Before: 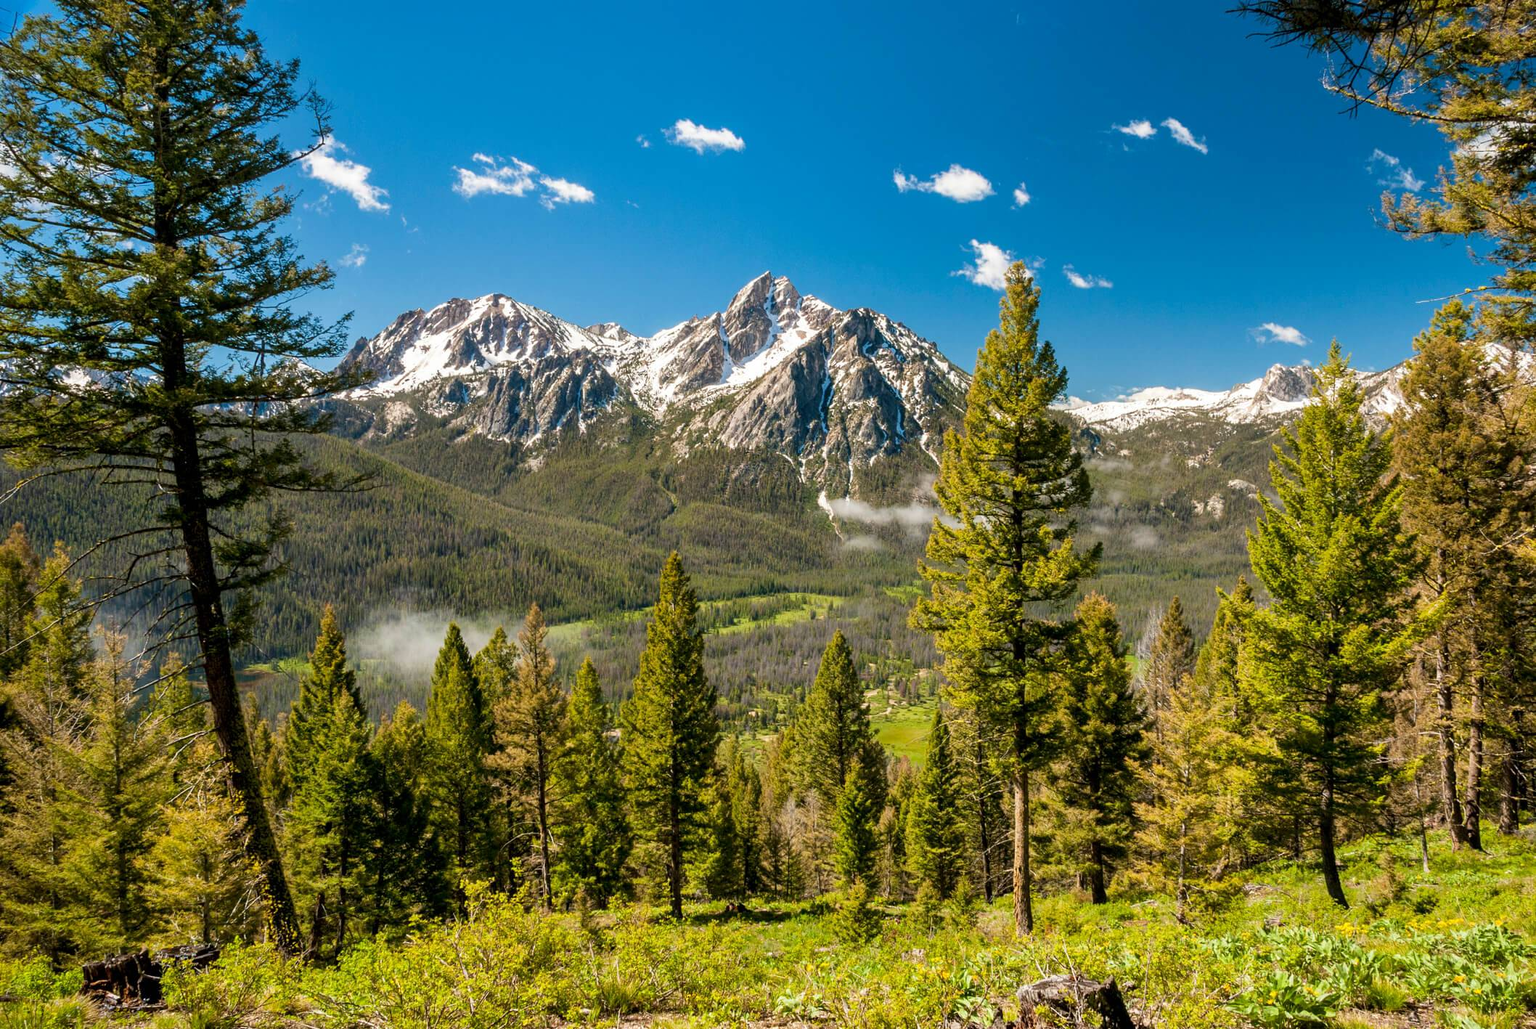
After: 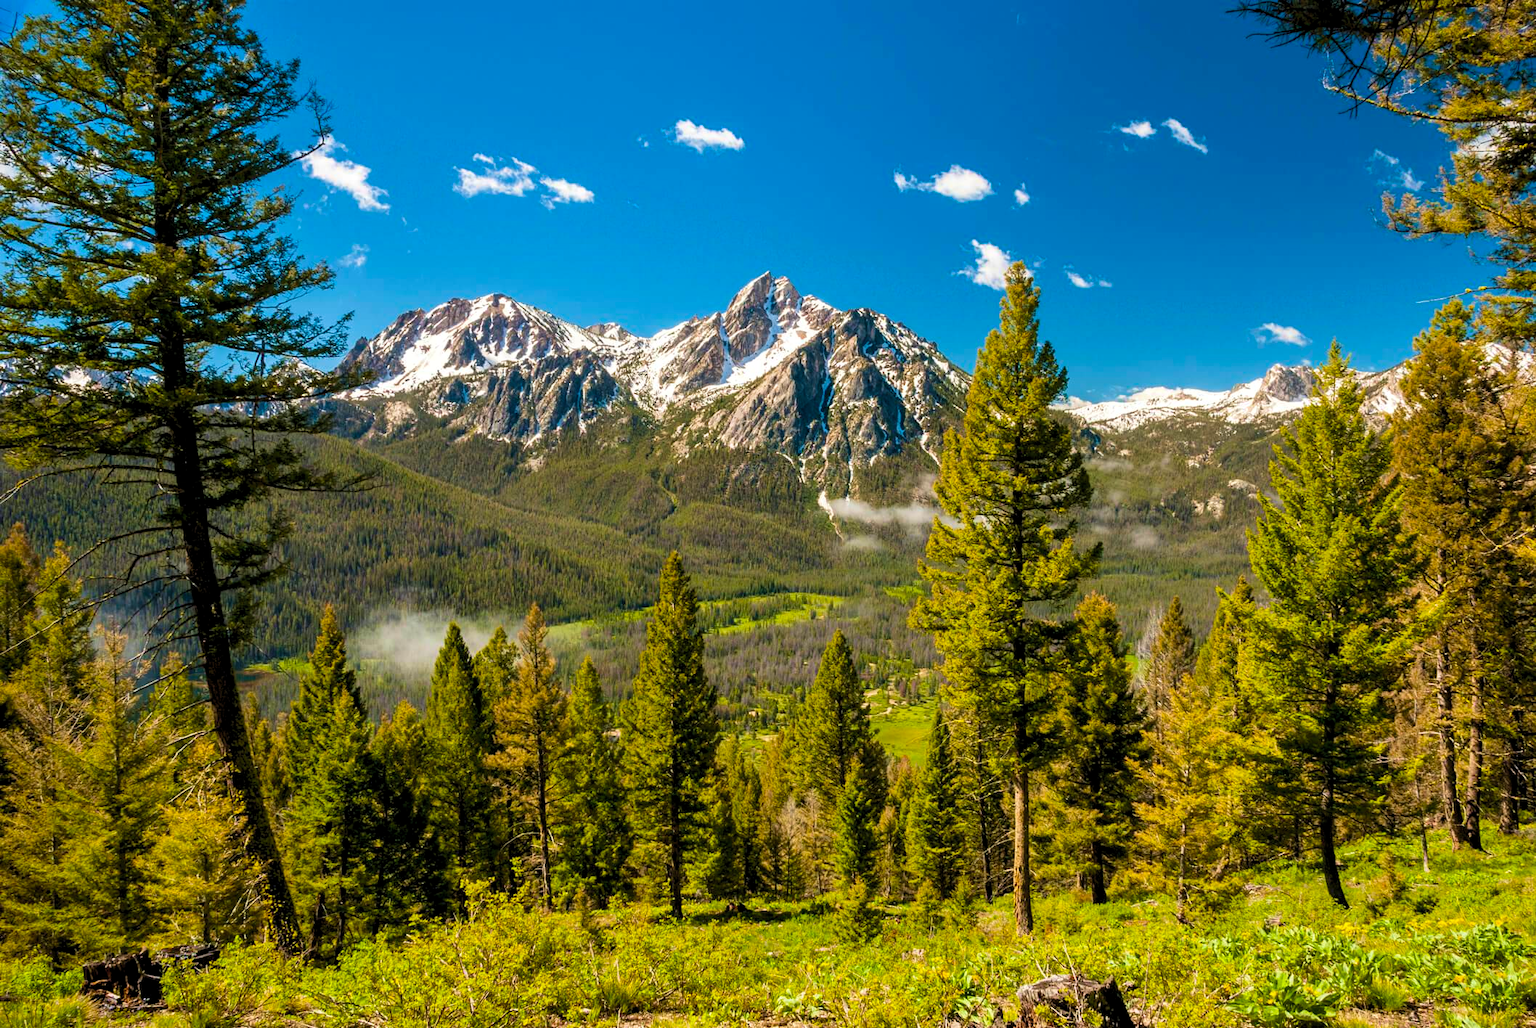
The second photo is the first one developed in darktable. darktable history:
velvia: on, module defaults
color balance rgb: perceptual saturation grading › global saturation 20%, global vibrance 20%
levels: levels [0.026, 0.507, 0.987]
fill light: on, module defaults
